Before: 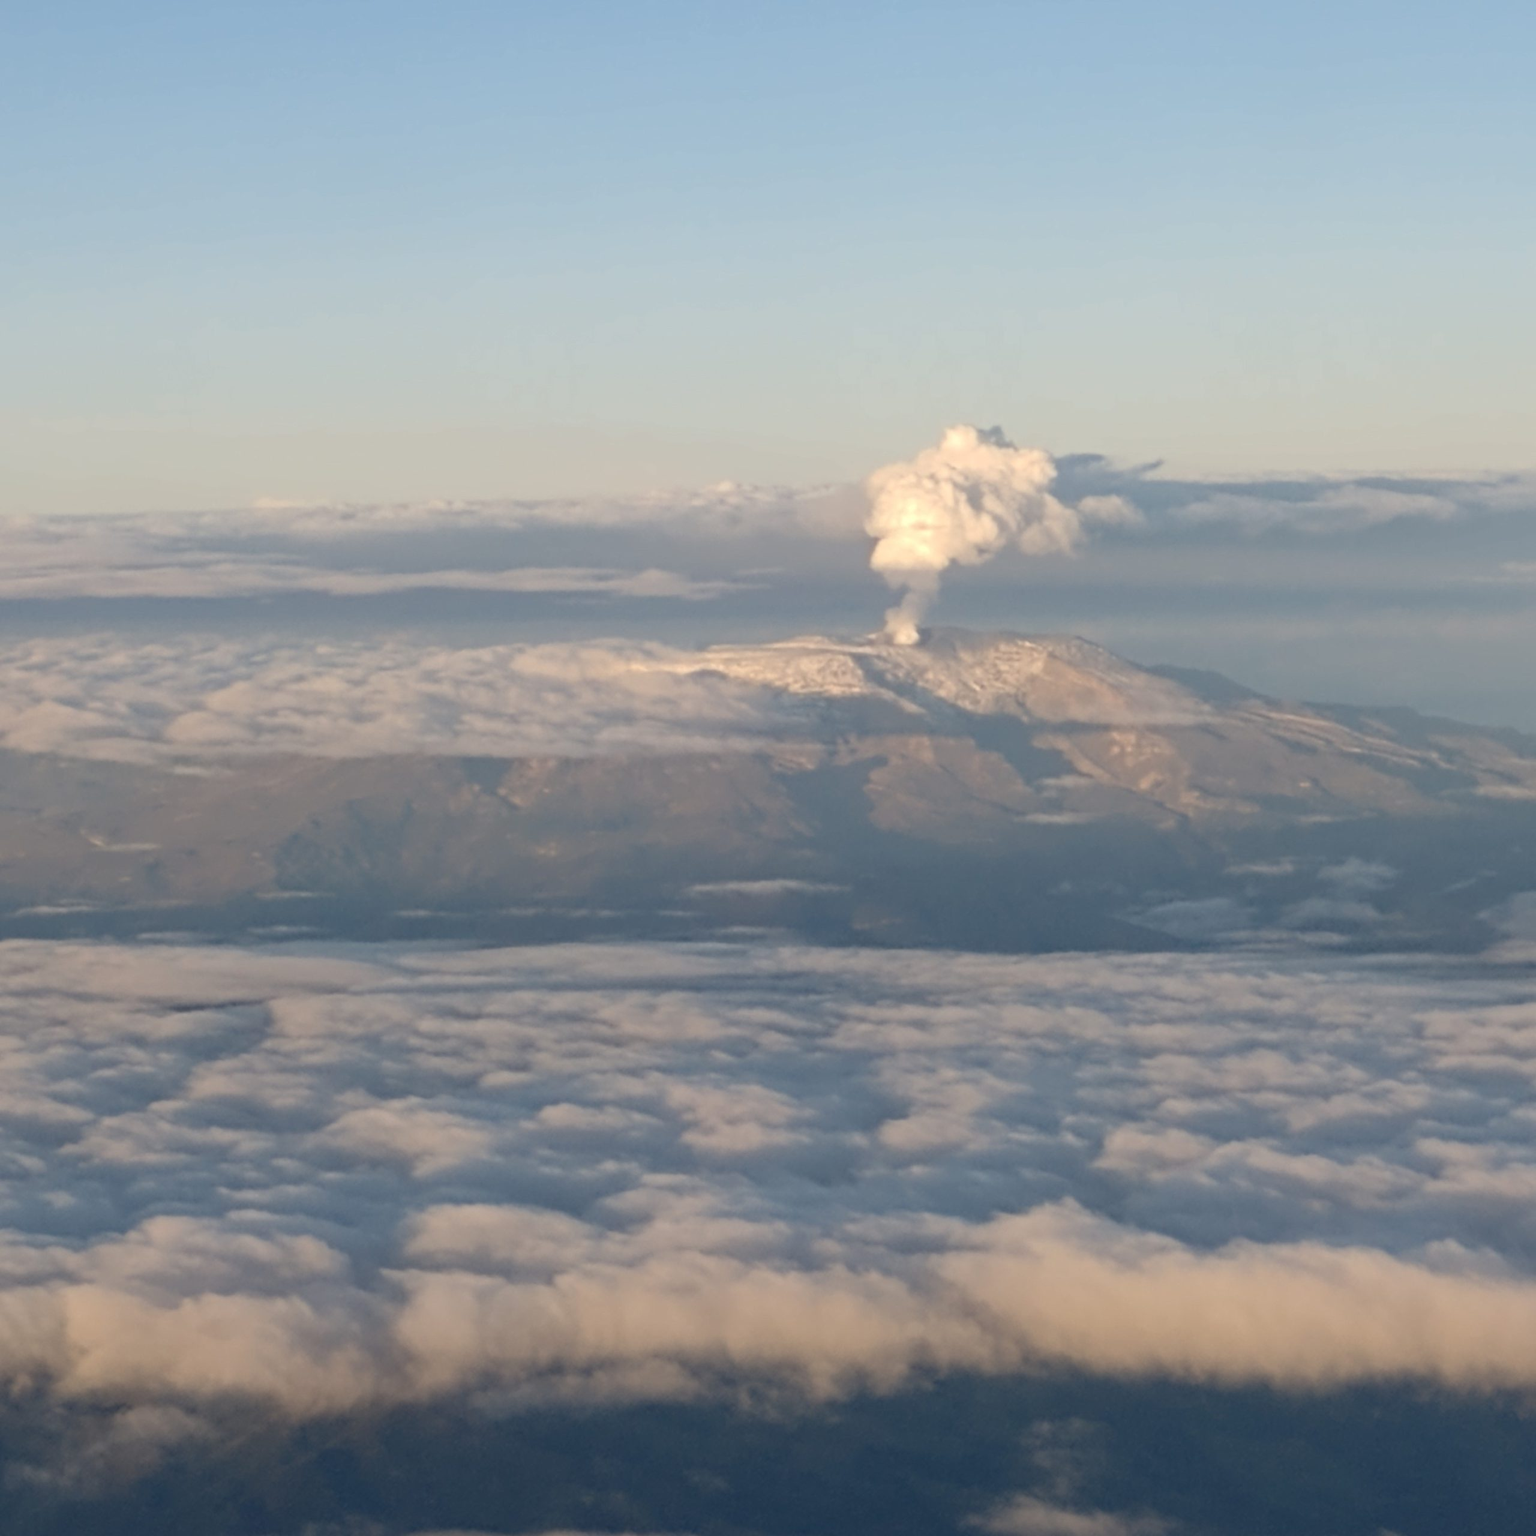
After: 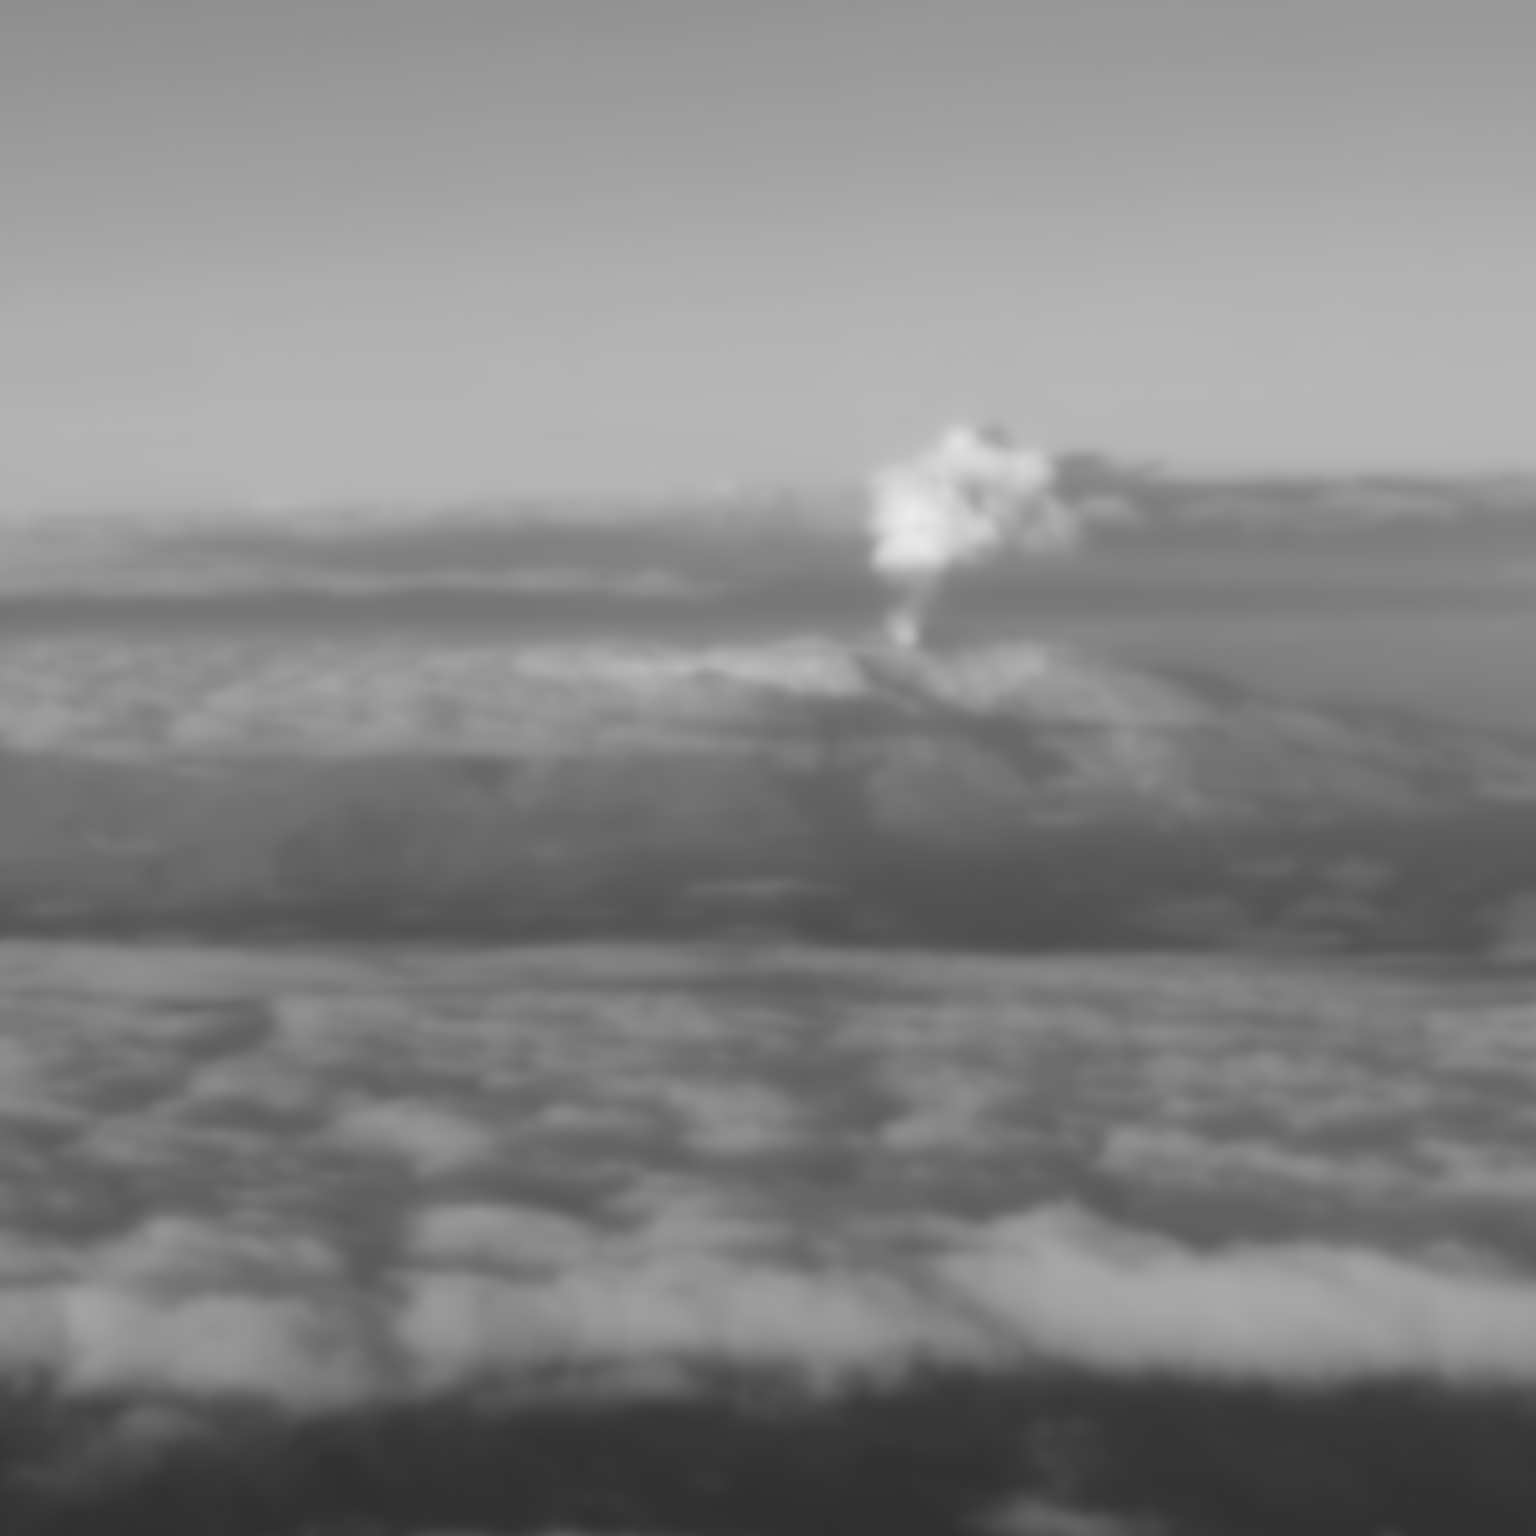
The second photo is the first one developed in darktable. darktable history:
monochrome: a 26.22, b 42.67, size 0.8
rotate and perspective: crop left 0, crop top 0
lowpass: on, module defaults
